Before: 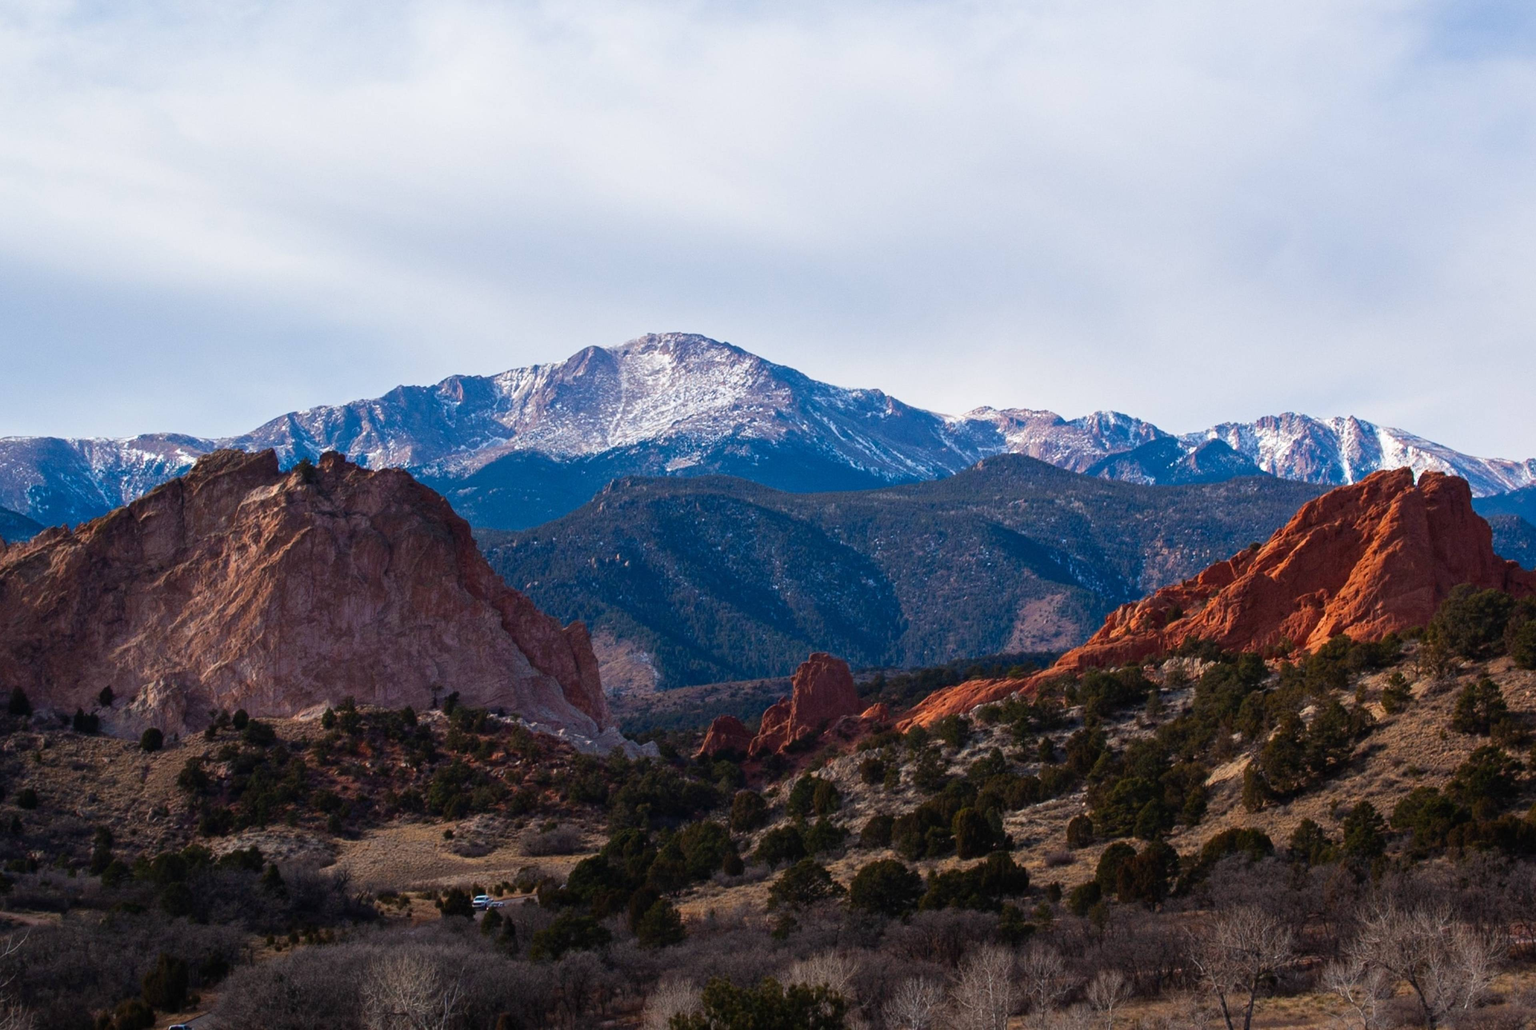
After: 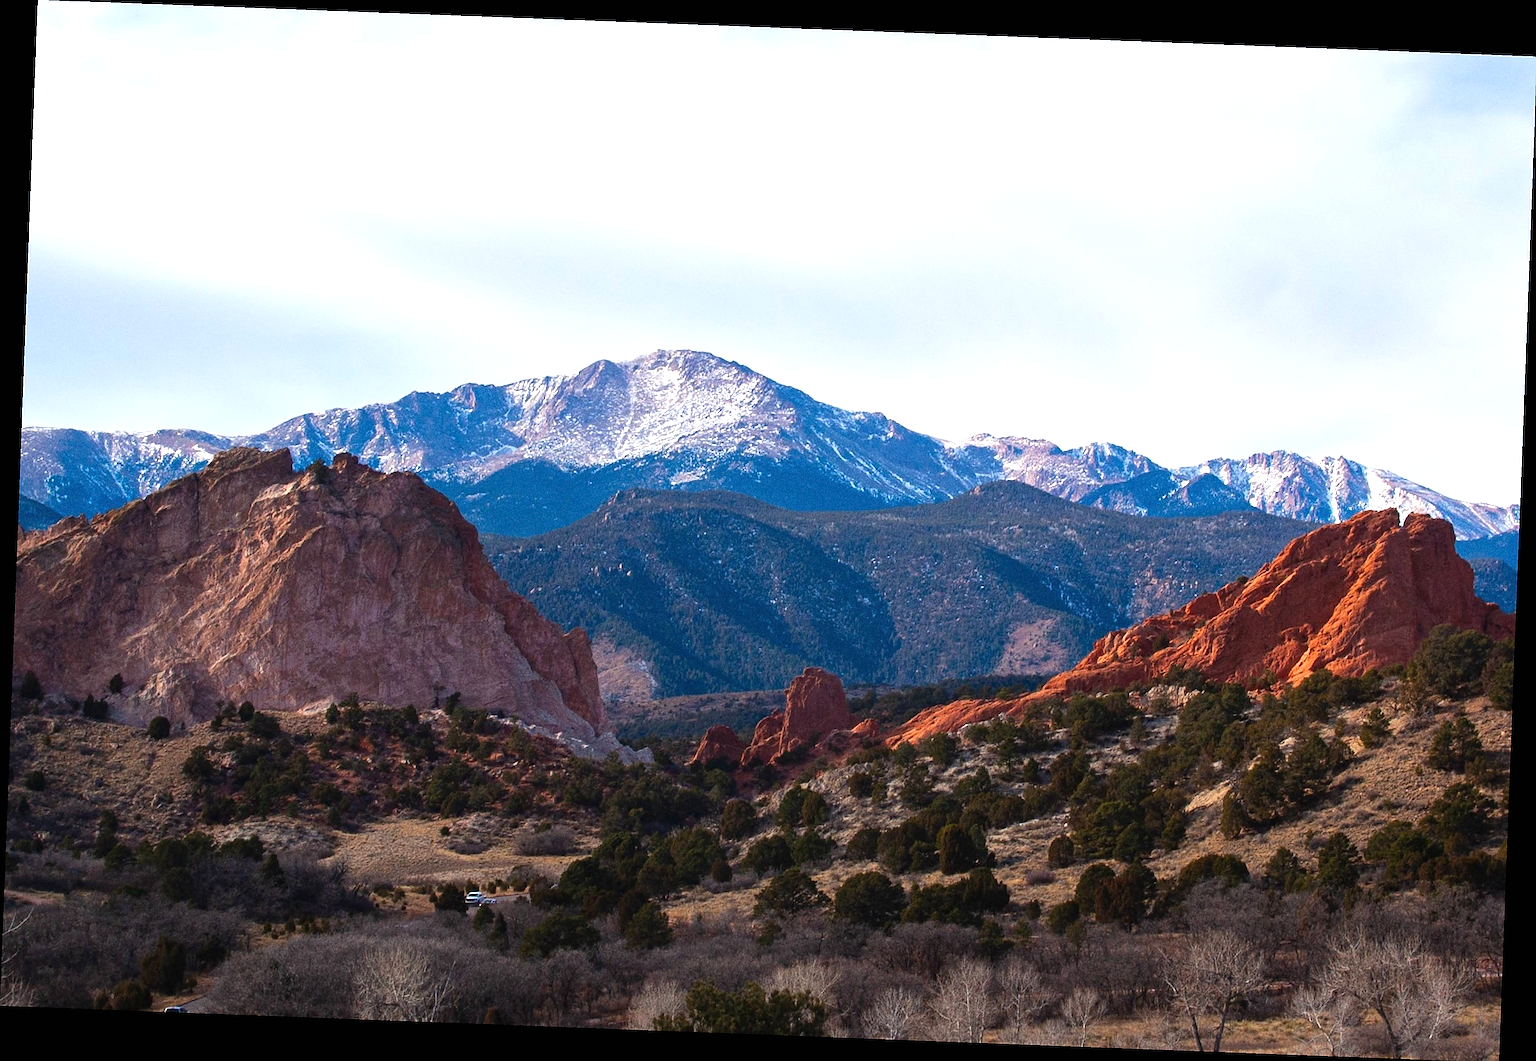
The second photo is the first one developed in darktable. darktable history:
rotate and perspective: rotation 2.17°, automatic cropping off
grain: coarseness 0.09 ISO, strength 40%
exposure: black level correction 0, exposure 0.6 EV, compensate exposure bias true, compensate highlight preservation false
sharpen: radius 1.4, amount 1.25, threshold 0.7
